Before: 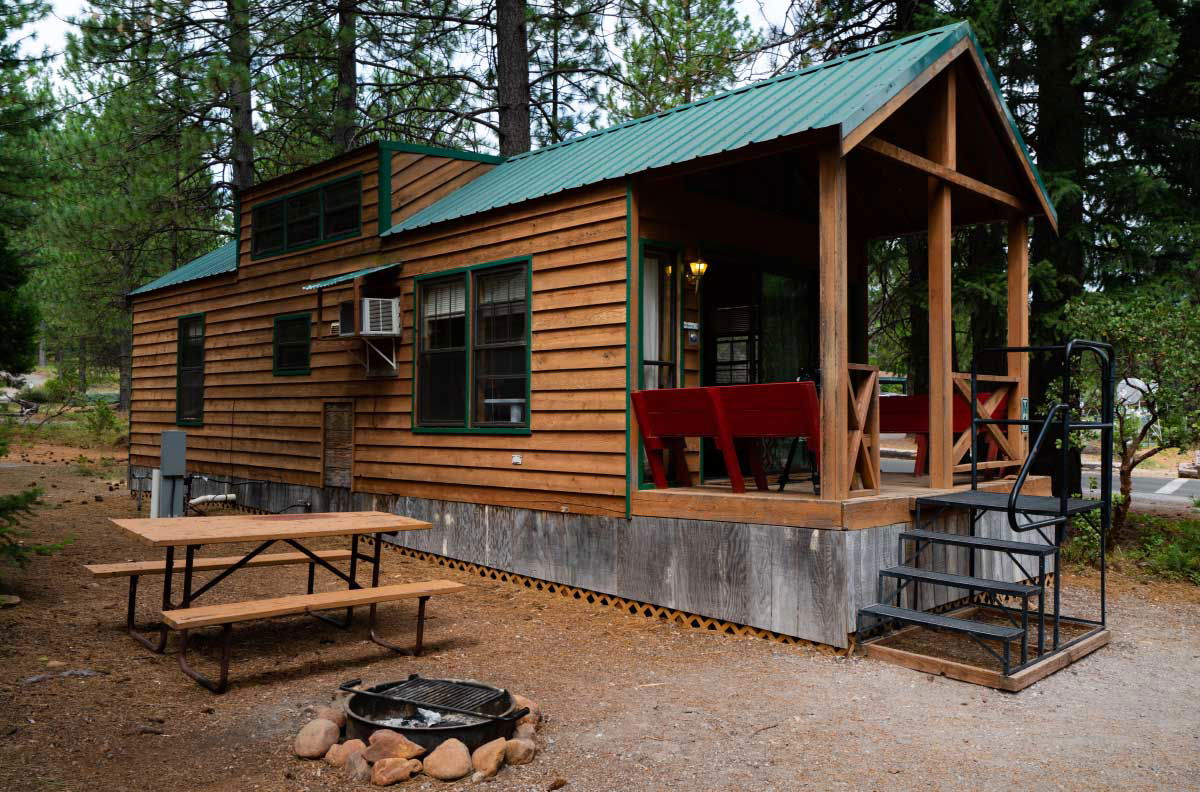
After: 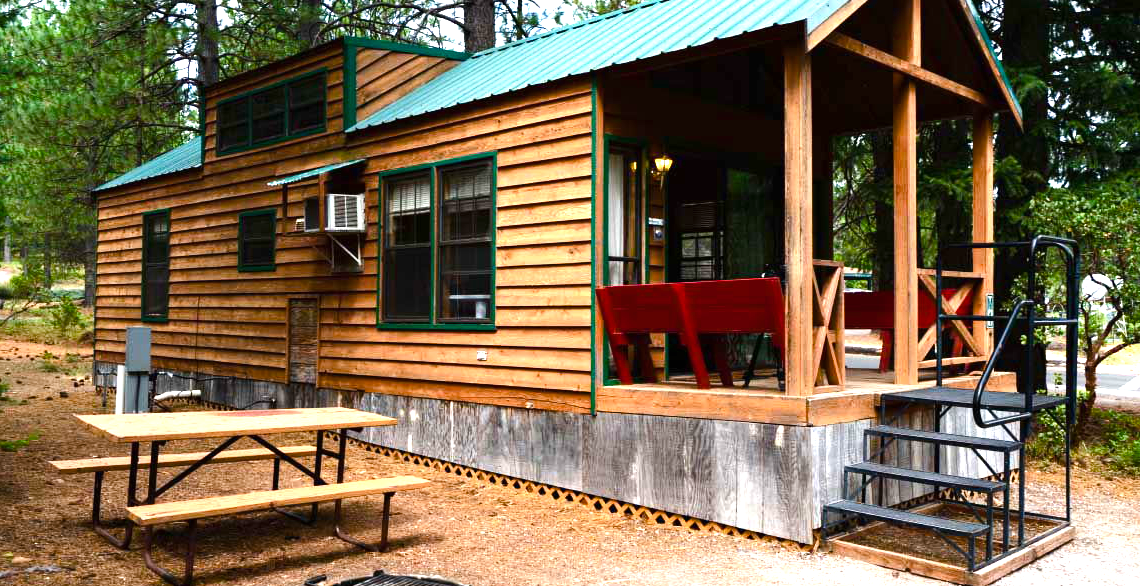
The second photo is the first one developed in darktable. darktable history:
exposure: black level correction 0, exposure 1 EV, compensate exposure bias true, compensate highlight preservation false
crop and rotate: left 2.991%, top 13.302%, right 1.981%, bottom 12.636%
white balance: emerald 1
color balance rgb: linear chroma grading › shadows 32%, linear chroma grading › global chroma -2%, linear chroma grading › mid-tones 4%, perceptual saturation grading › global saturation -2%, perceptual saturation grading › highlights -8%, perceptual saturation grading › mid-tones 8%, perceptual saturation grading › shadows 4%, perceptual brilliance grading › highlights 8%, perceptual brilliance grading › mid-tones 4%, perceptual brilliance grading › shadows 2%, global vibrance 16%, saturation formula JzAzBz (2021)
tone equalizer: -8 EV -0.417 EV, -7 EV -0.389 EV, -6 EV -0.333 EV, -5 EV -0.222 EV, -3 EV 0.222 EV, -2 EV 0.333 EV, -1 EV 0.389 EV, +0 EV 0.417 EV, edges refinement/feathering 500, mask exposure compensation -1.57 EV, preserve details no
